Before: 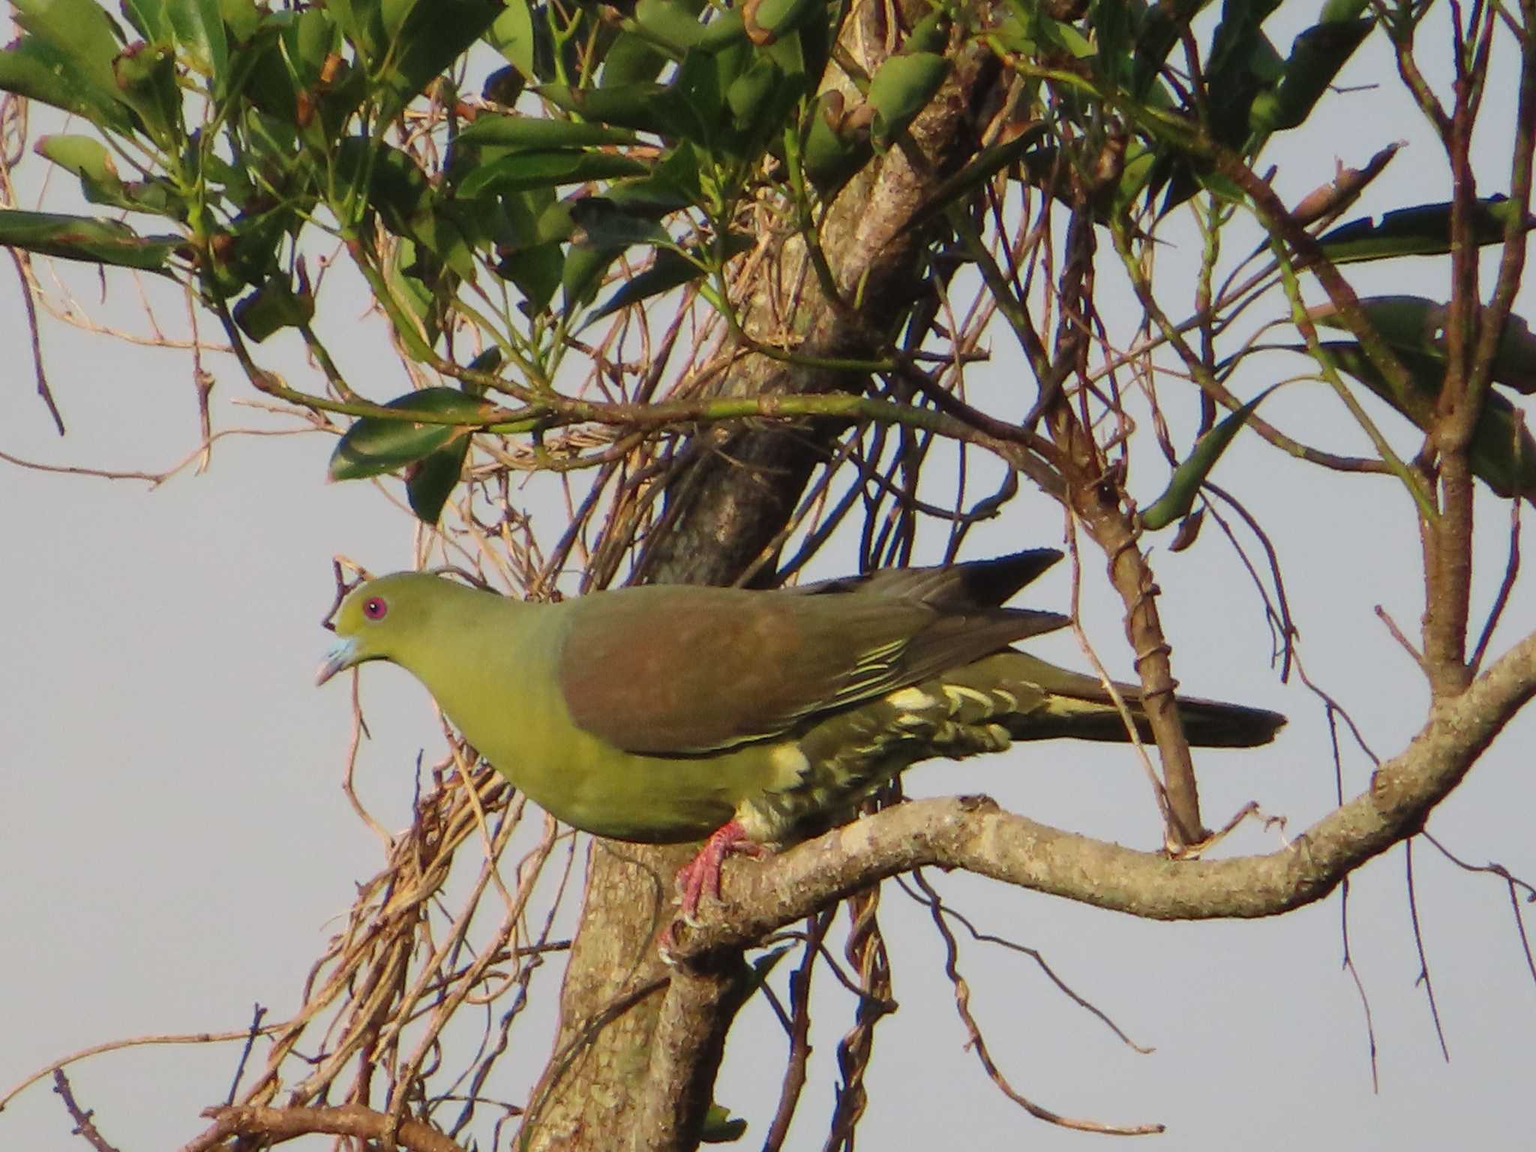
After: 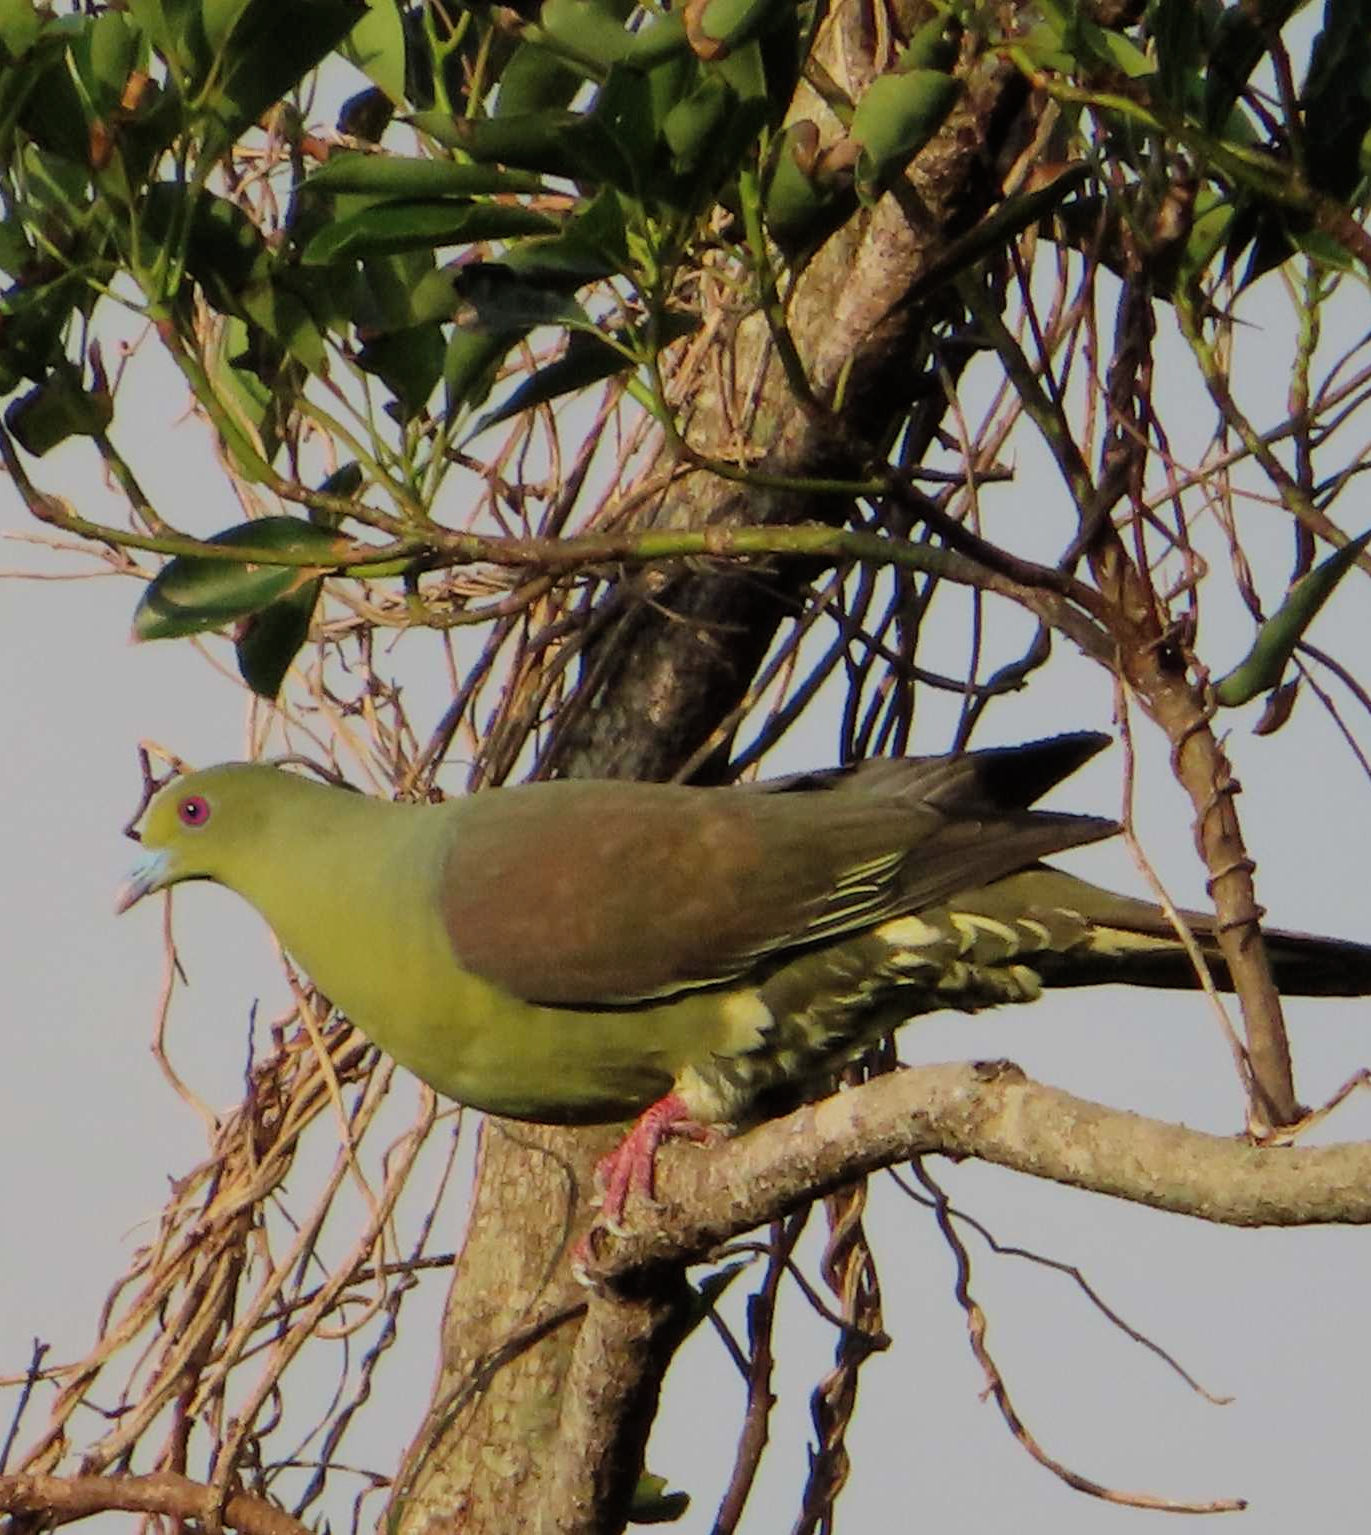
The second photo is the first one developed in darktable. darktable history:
crop and rotate: left 14.966%, right 18.063%
filmic rgb: black relative exposure -7.65 EV, white relative exposure 4.56 EV, hardness 3.61, contrast 1.053, color science v6 (2022)
